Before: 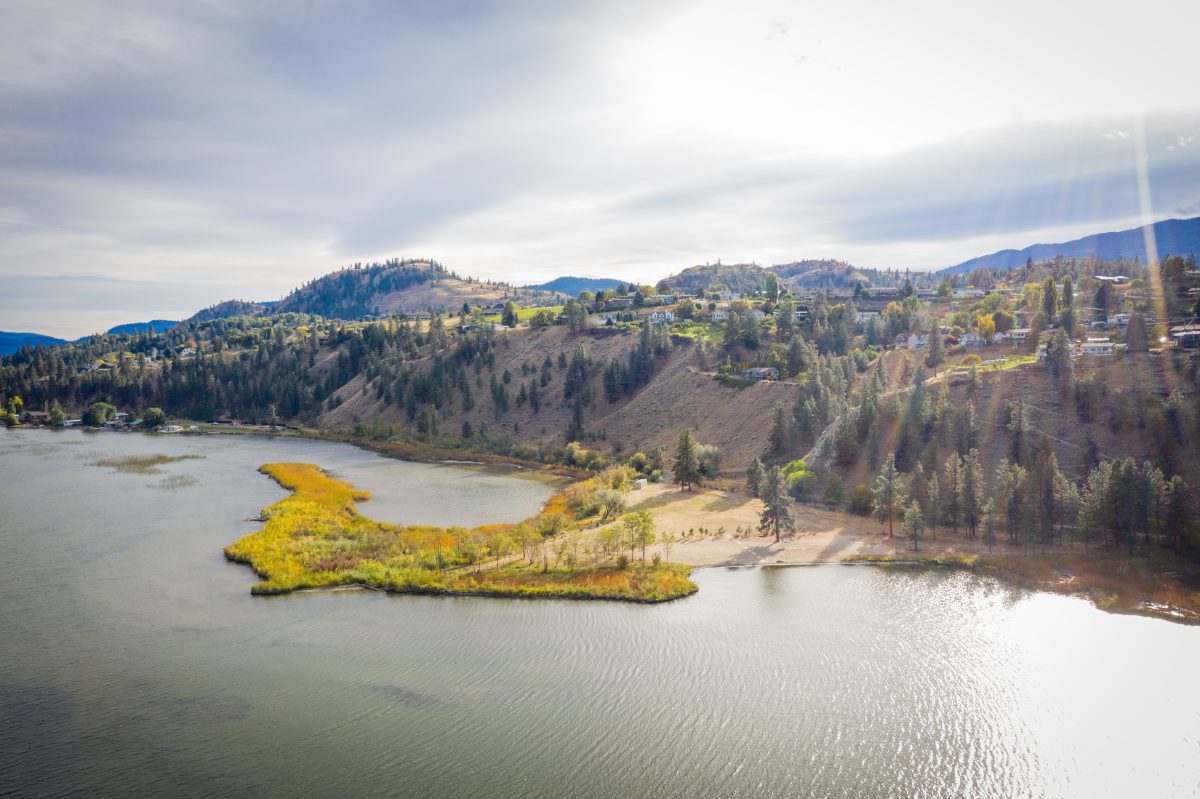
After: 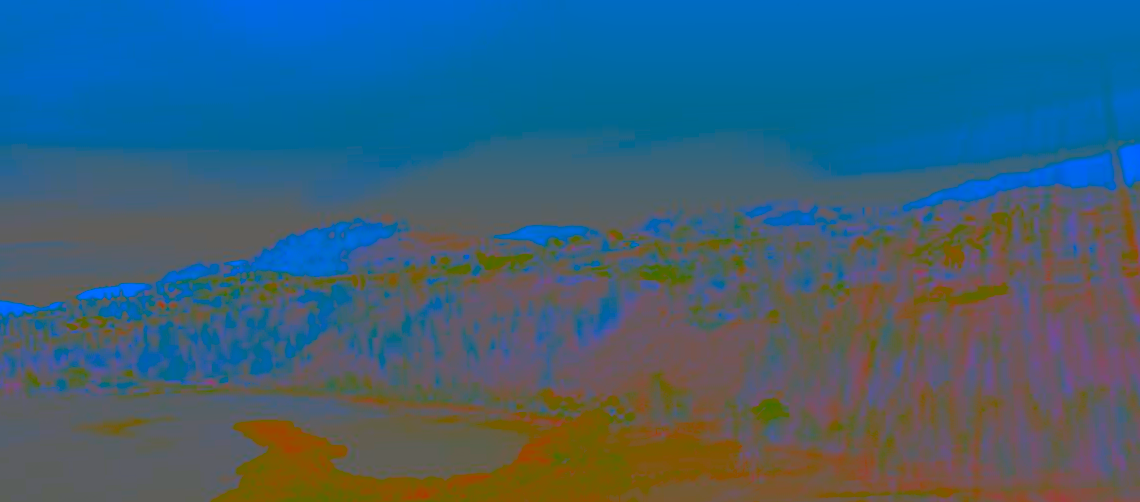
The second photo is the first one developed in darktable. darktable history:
crop and rotate: top 4.848%, bottom 29.503%
color balance rgb: perceptual saturation grading › global saturation 35%, perceptual saturation grading › highlights -25%, perceptual saturation grading › shadows 50%
contrast brightness saturation: contrast -0.99, brightness -0.17, saturation 0.75
local contrast: on, module defaults
graduated density: density 2.02 EV, hardness 44%, rotation 0.374°, offset 8.21, hue 208.8°, saturation 97%
rotate and perspective: rotation -2.12°, lens shift (vertical) 0.009, lens shift (horizontal) -0.008, automatic cropping original format, crop left 0.036, crop right 0.964, crop top 0.05, crop bottom 0.959
